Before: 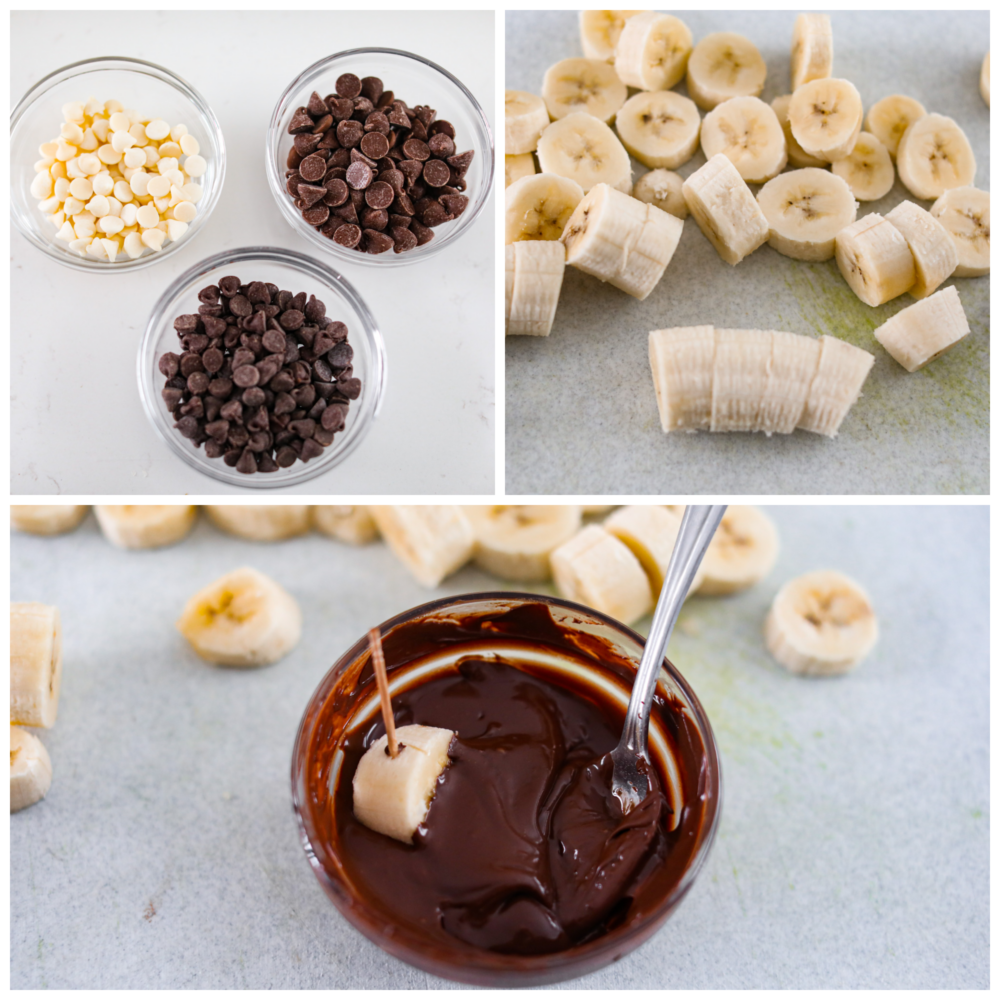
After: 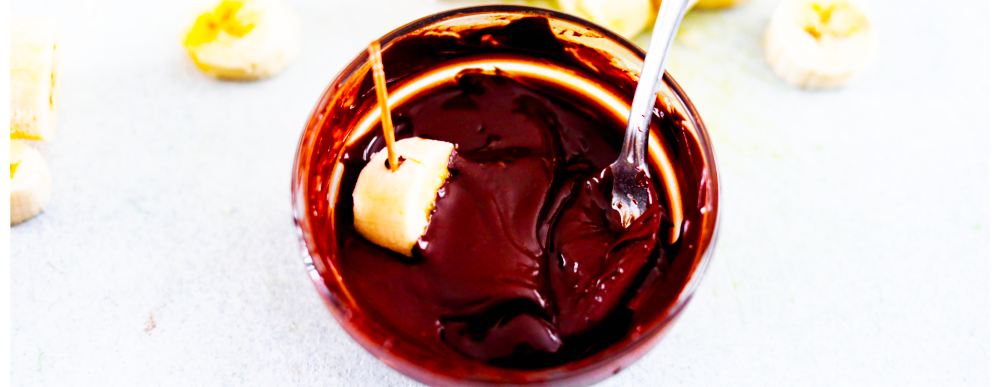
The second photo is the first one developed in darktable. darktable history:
base curve: curves: ch0 [(0, 0) (0.007, 0.004) (0.027, 0.03) (0.046, 0.07) (0.207, 0.54) (0.442, 0.872) (0.673, 0.972) (1, 1)], preserve colors none
color balance rgb: global offset › luminance -0.511%, perceptual saturation grading › global saturation 37.046%, global vibrance 20%
crop and rotate: top 58.778%, bottom 2.436%
